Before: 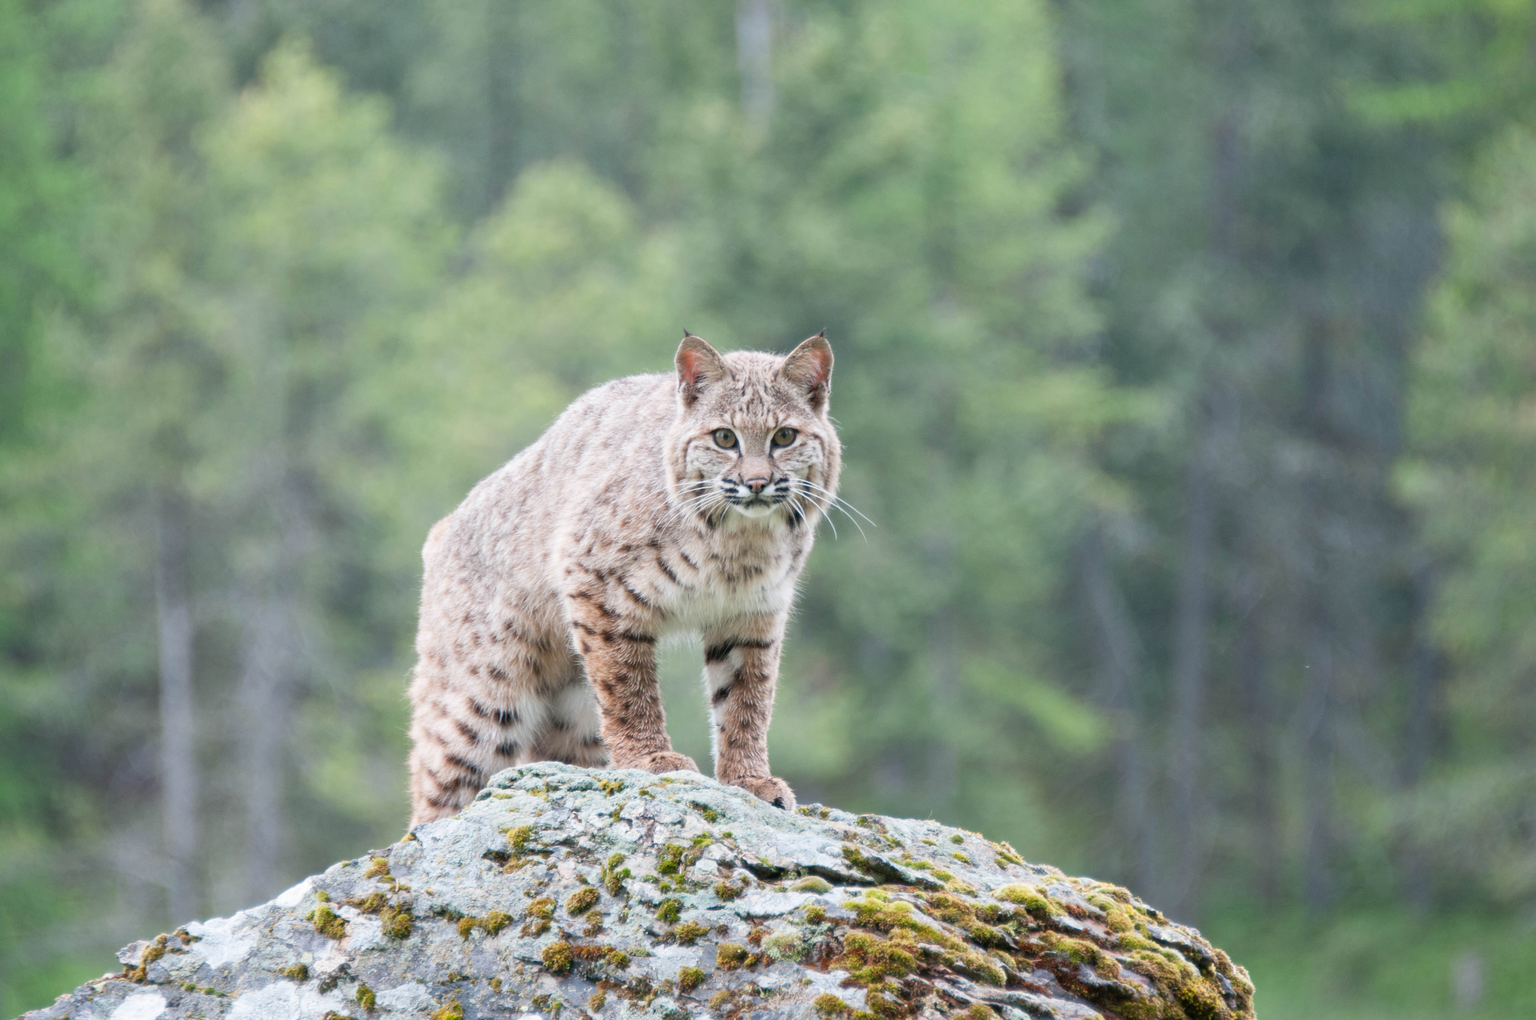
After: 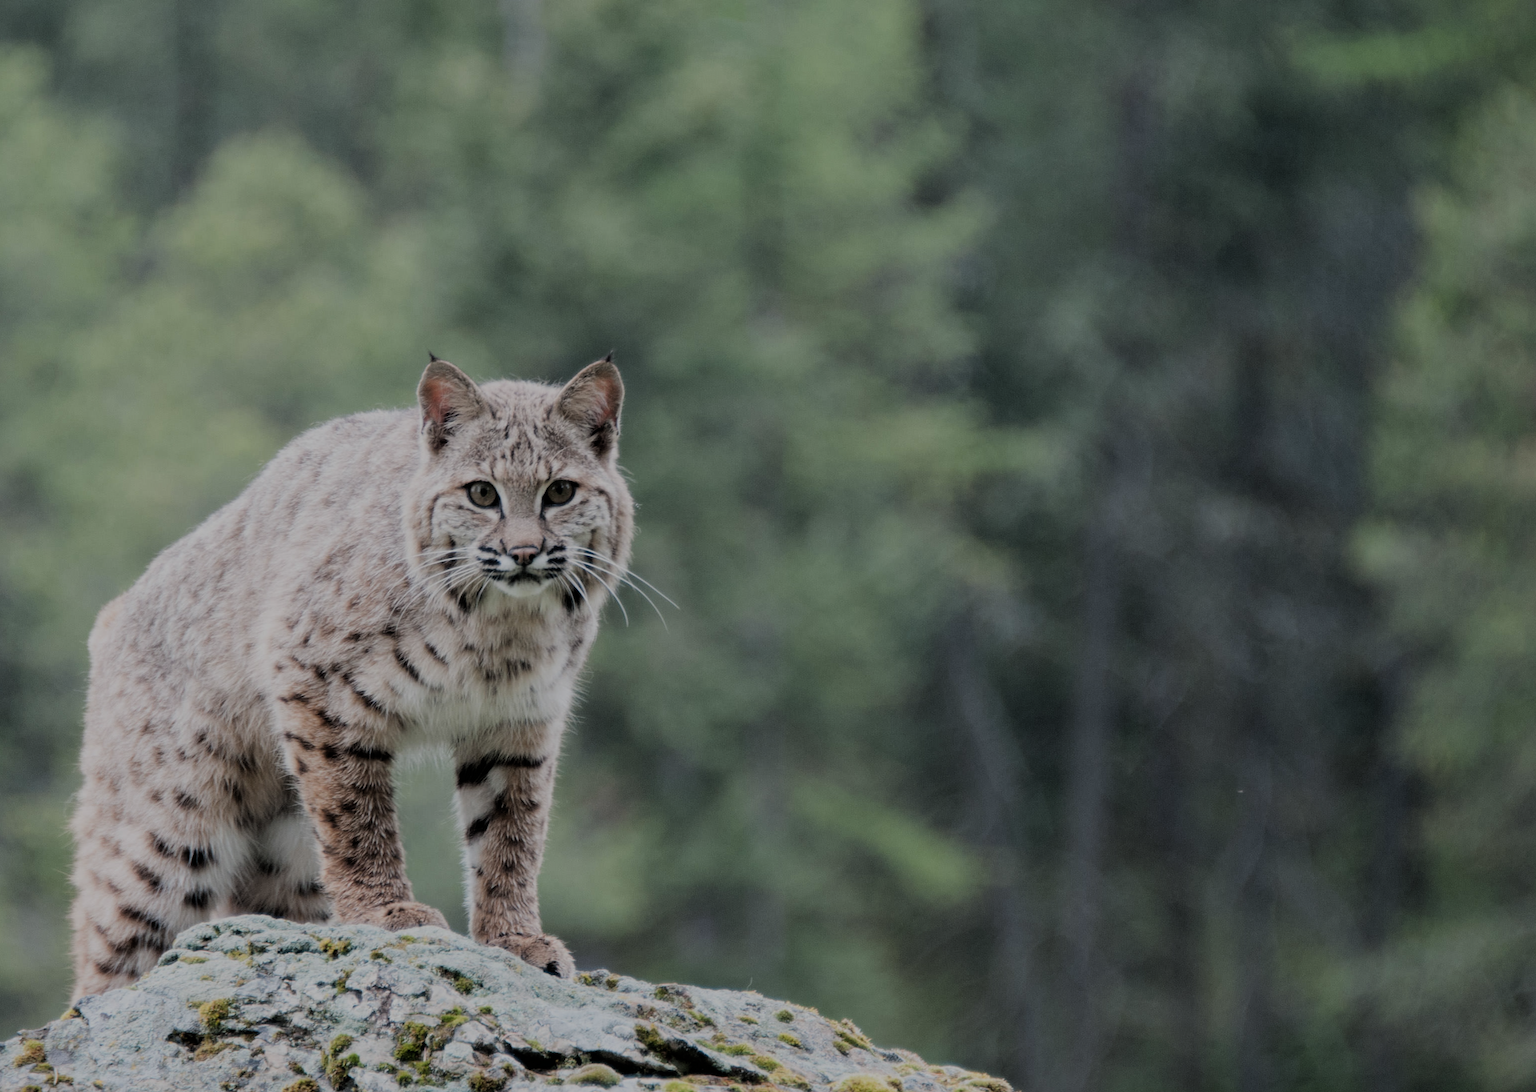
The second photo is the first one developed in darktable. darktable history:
color correction: saturation 0.85
crop: left 23.095%, top 5.827%, bottom 11.854%
exposure: exposure -1 EV, compensate highlight preservation false
filmic rgb: black relative exposure -5 EV, hardness 2.88, contrast 1.2
